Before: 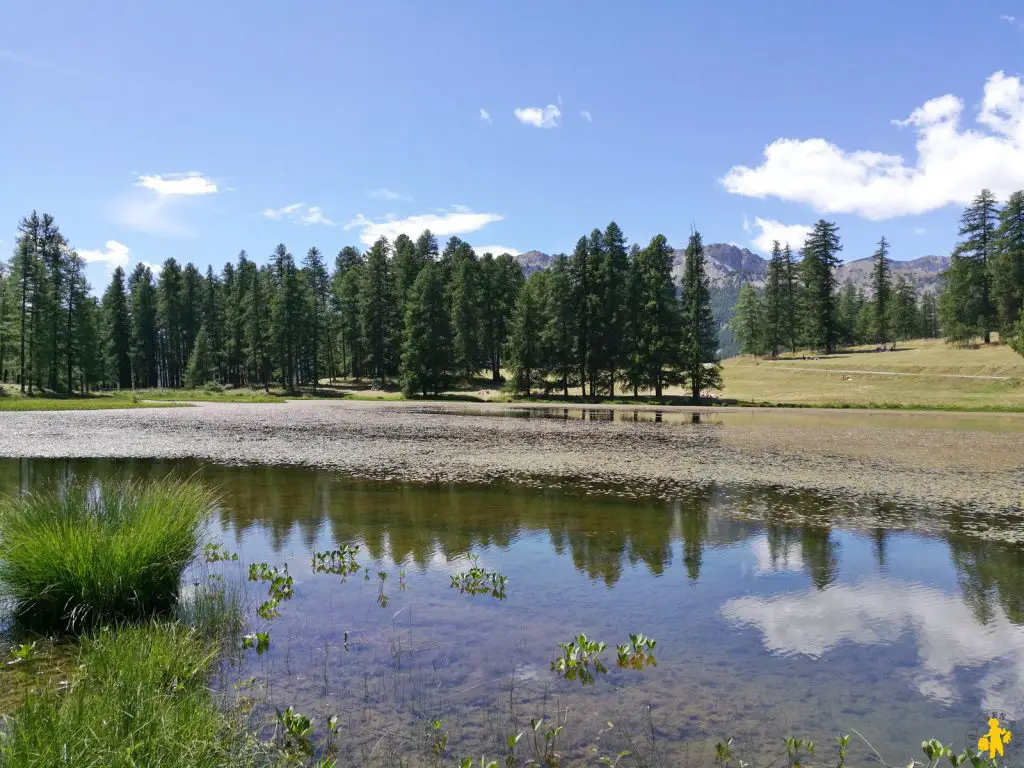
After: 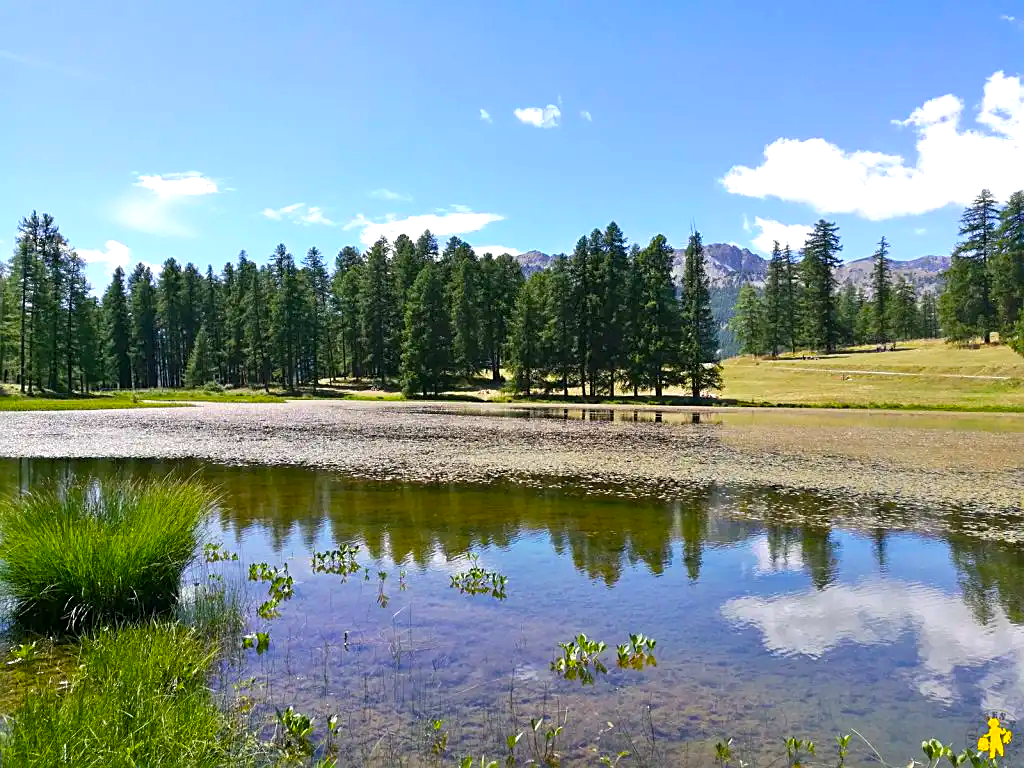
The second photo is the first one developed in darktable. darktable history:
sharpen: on, module defaults
color balance rgb: perceptual saturation grading › global saturation 36%, perceptual brilliance grading › global brilliance 10%, global vibrance 20%
